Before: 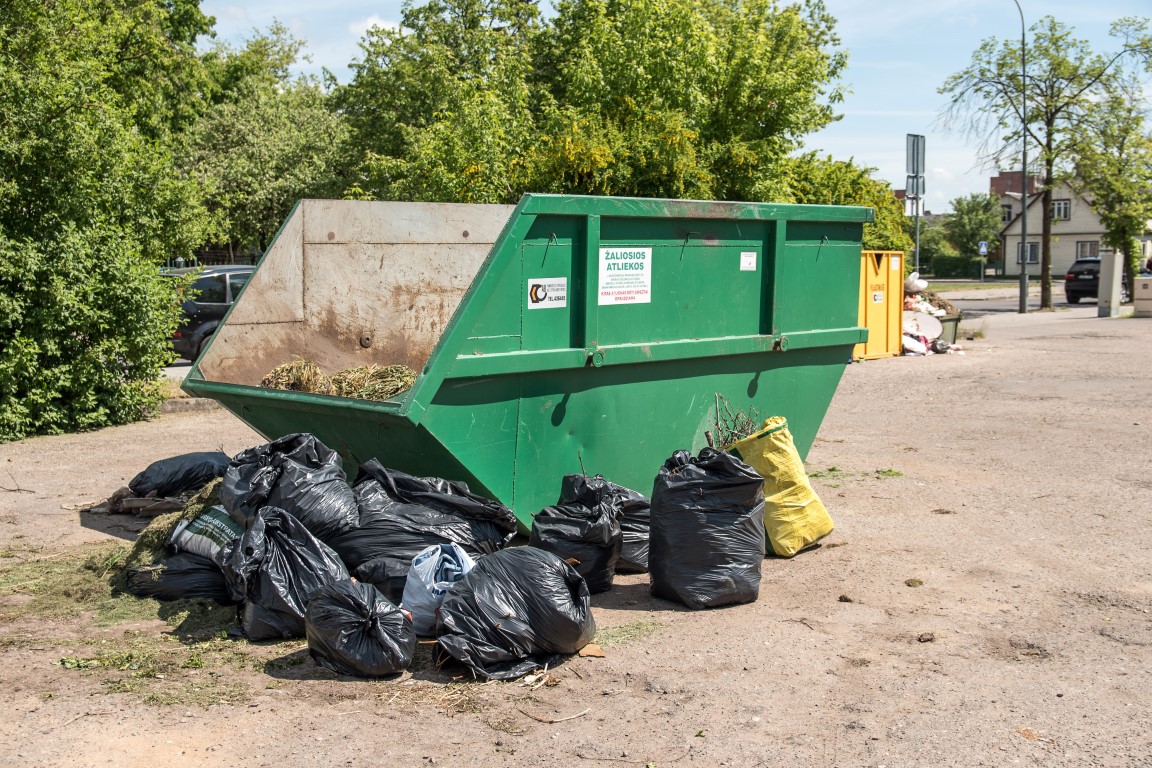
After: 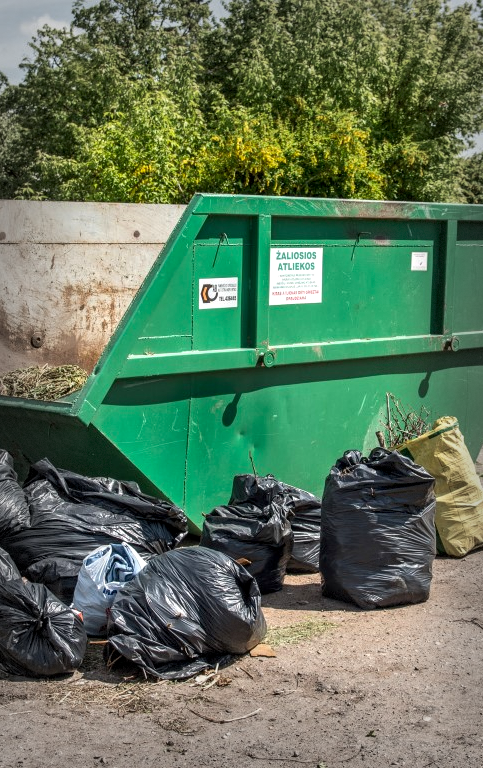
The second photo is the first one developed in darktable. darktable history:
crop: left 28.592%, right 29.395%
exposure: black level correction 0.001, exposure 0.193 EV, compensate highlight preservation false
local contrast: on, module defaults
shadows and highlights: soften with gaussian
color correction: highlights b* 0.005, saturation 1.13
vignetting: fall-off start 53.92%, automatic ratio true, width/height ratio 1.318, shape 0.22, dithering 8-bit output
